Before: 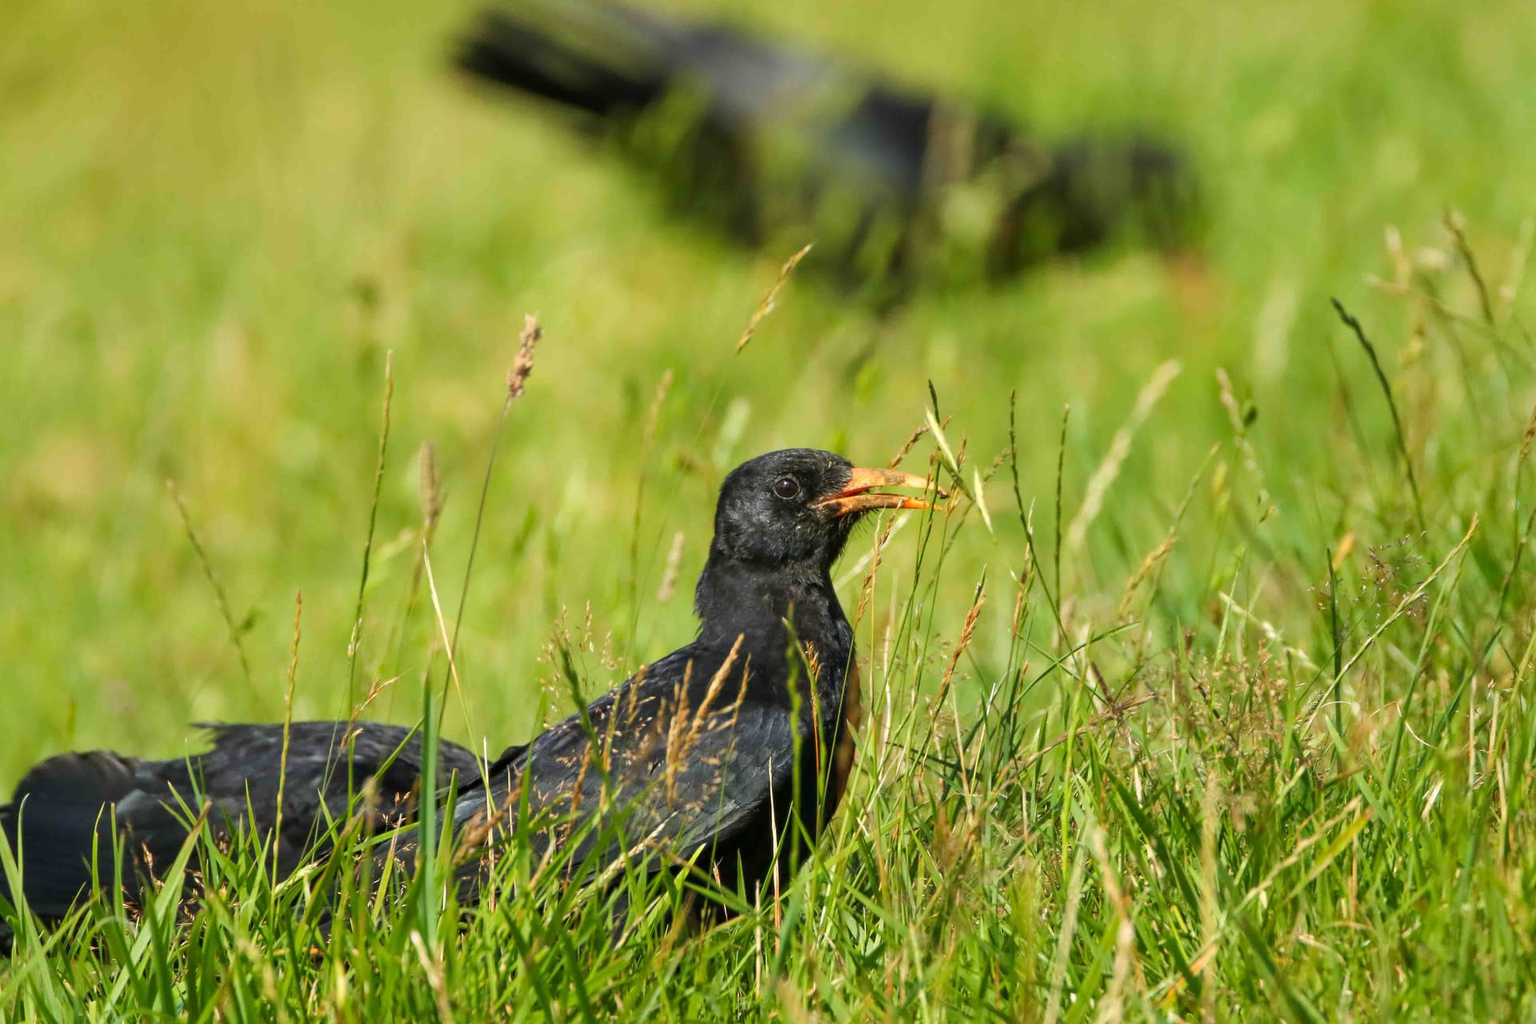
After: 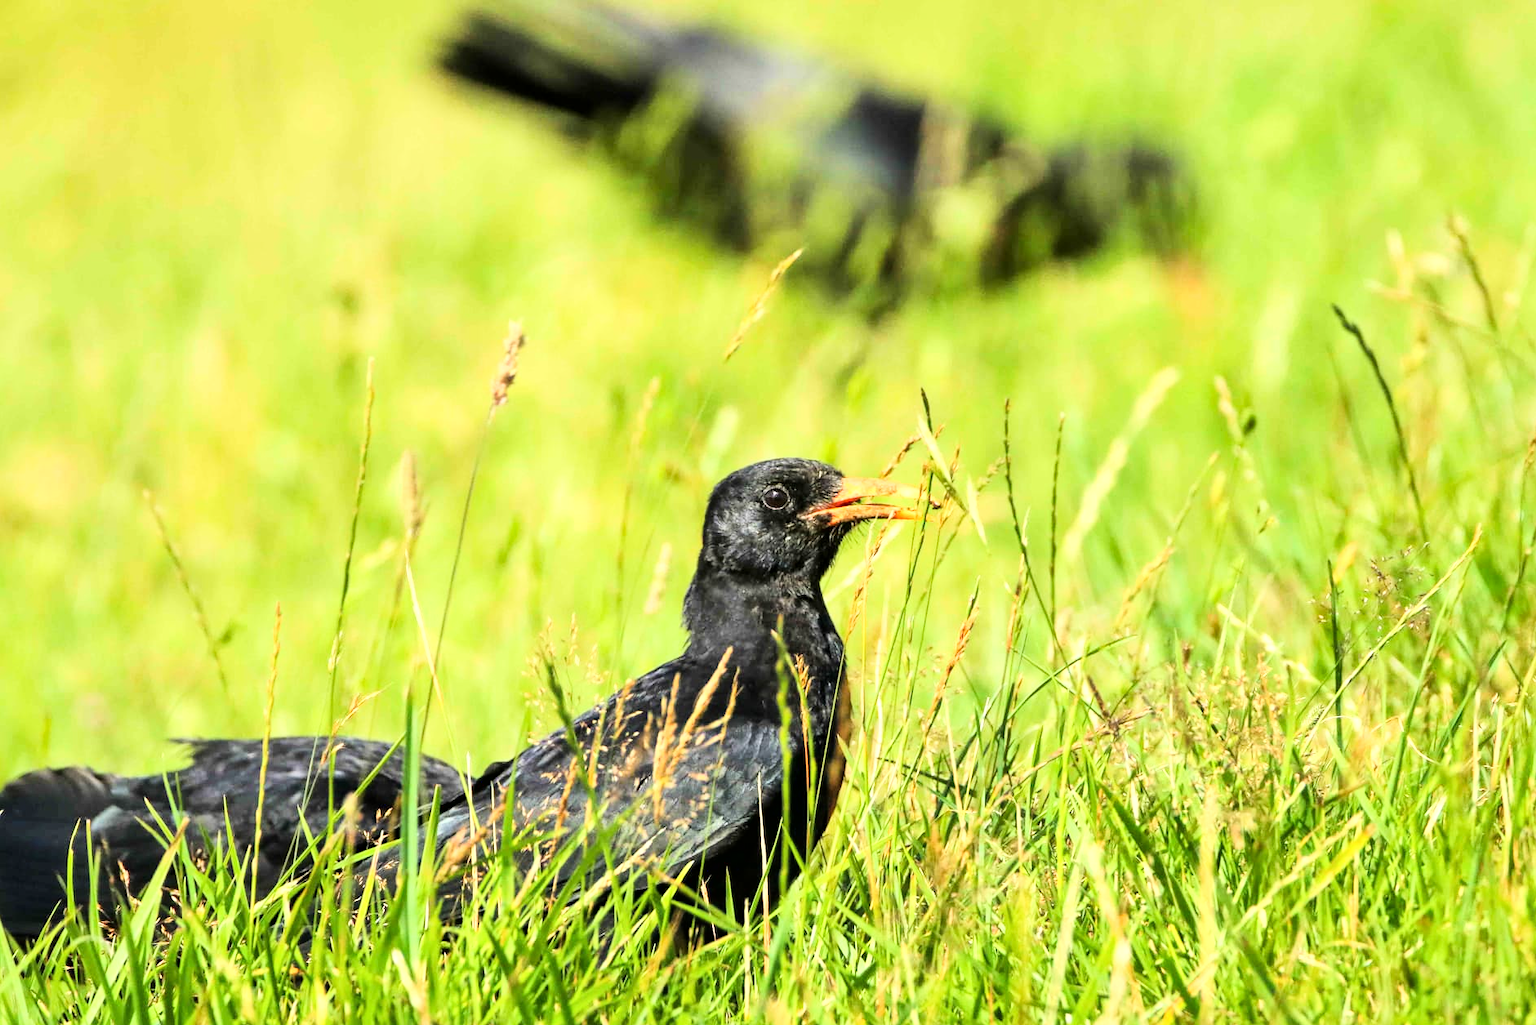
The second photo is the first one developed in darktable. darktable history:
base curve: curves: ch0 [(0, 0.003) (0.001, 0.002) (0.006, 0.004) (0.02, 0.022) (0.048, 0.086) (0.094, 0.234) (0.162, 0.431) (0.258, 0.629) (0.385, 0.8) (0.548, 0.918) (0.751, 0.988) (1, 1)]
local contrast: mode bilateral grid, contrast 21, coarseness 50, detail 128%, midtone range 0.2
crop: left 1.739%, right 0.274%, bottom 1.873%
